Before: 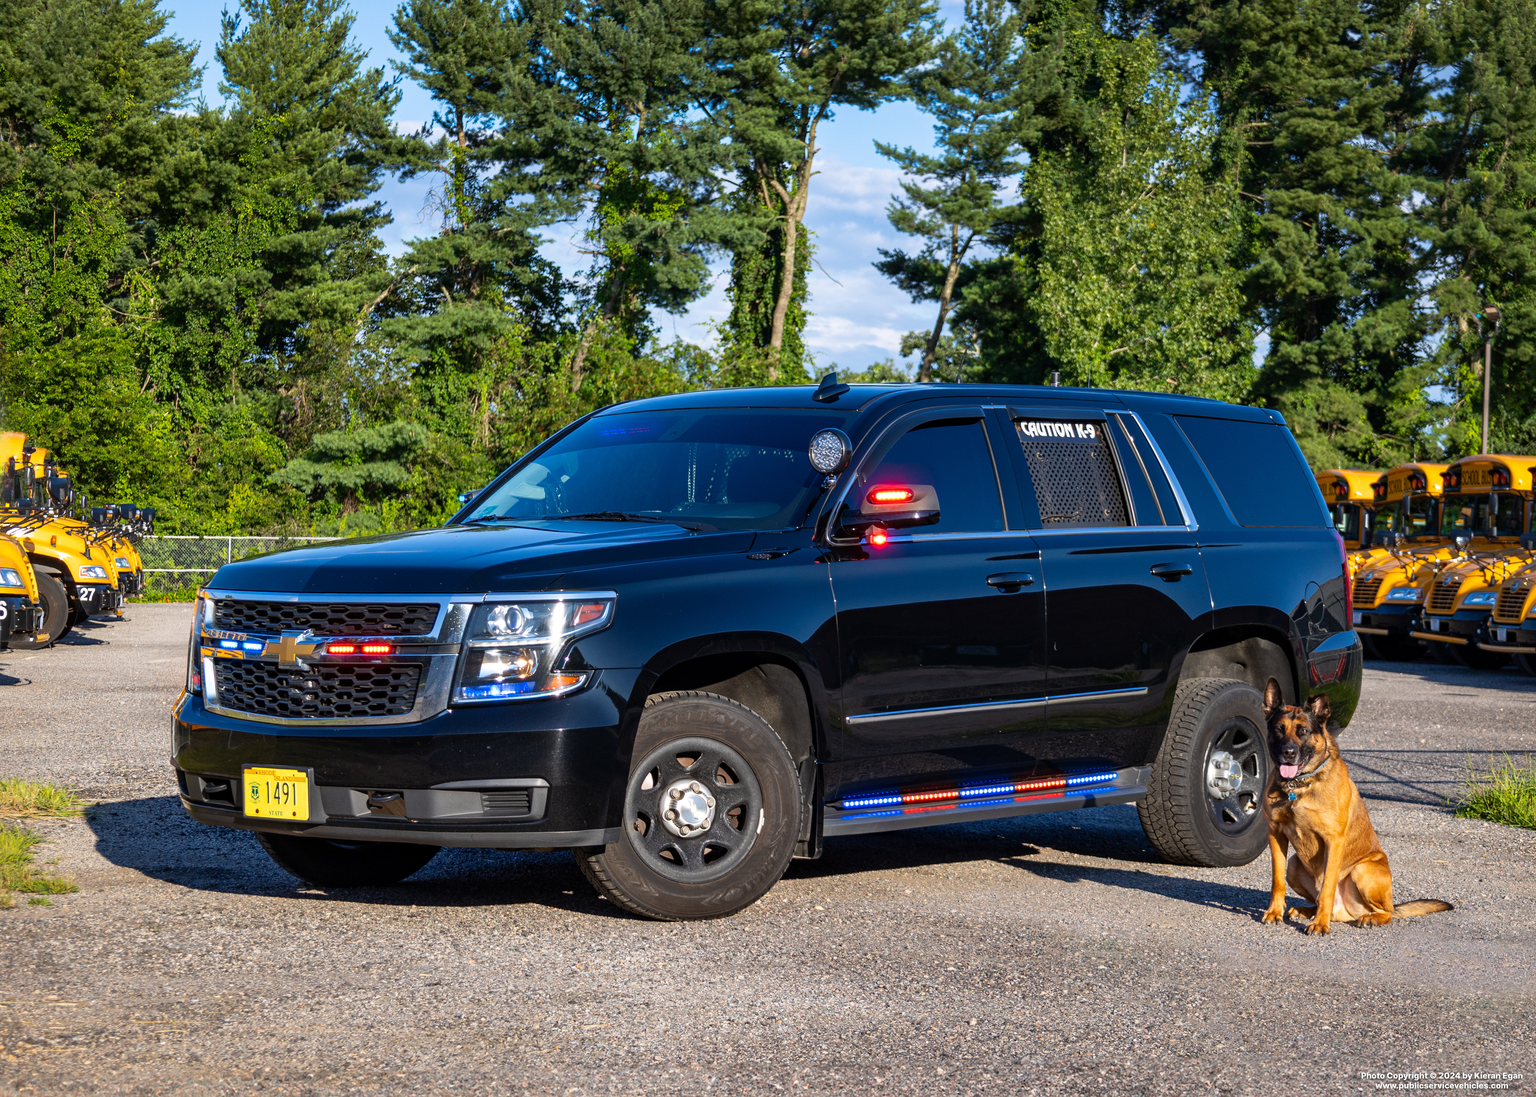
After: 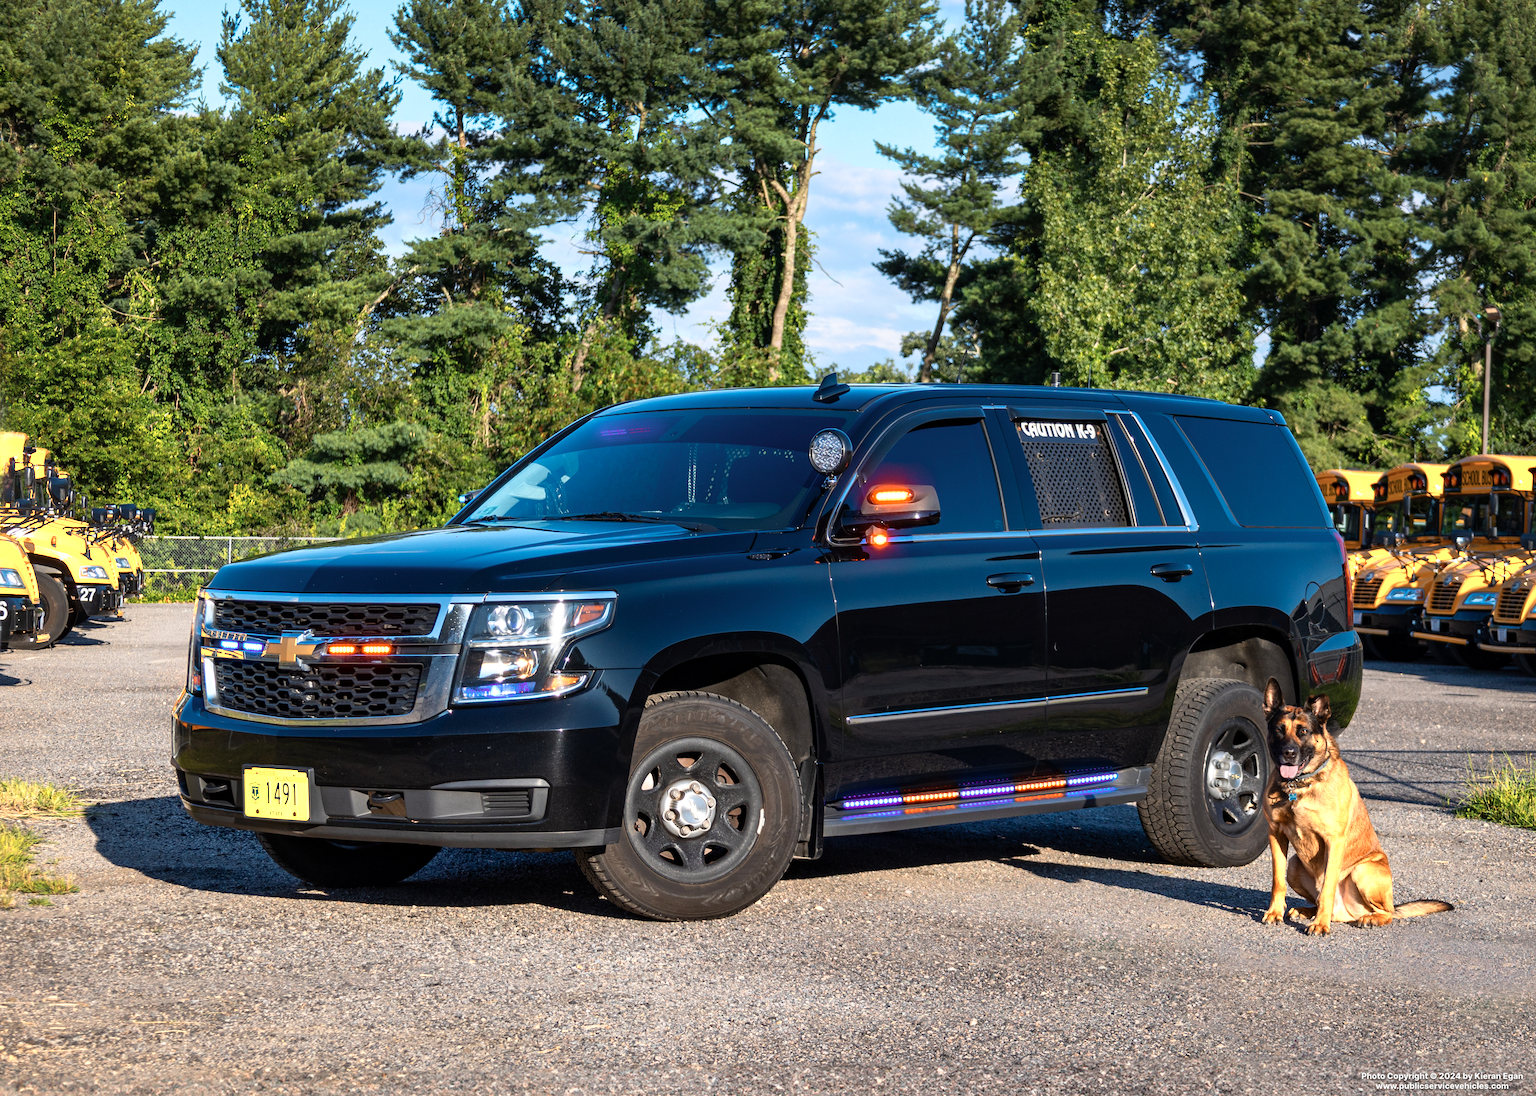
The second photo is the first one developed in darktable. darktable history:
color zones: curves: ch0 [(0.018, 0.548) (0.197, 0.654) (0.425, 0.447) (0.605, 0.658) (0.732, 0.579)]; ch1 [(0.105, 0.531) (0.224, 0.531) (0.386, 0.39) (0.618, 0.456) (0.732, 0.456) (0.956, 0.421)]; ch2 [(0.039, 0.583) (0.215, 0.465) (0.399, 0.544) (0.465, 0.548) (0.614, 0.447) (0.724, 0.43) (0.882, 0.623) (0.956, 0.632)]
